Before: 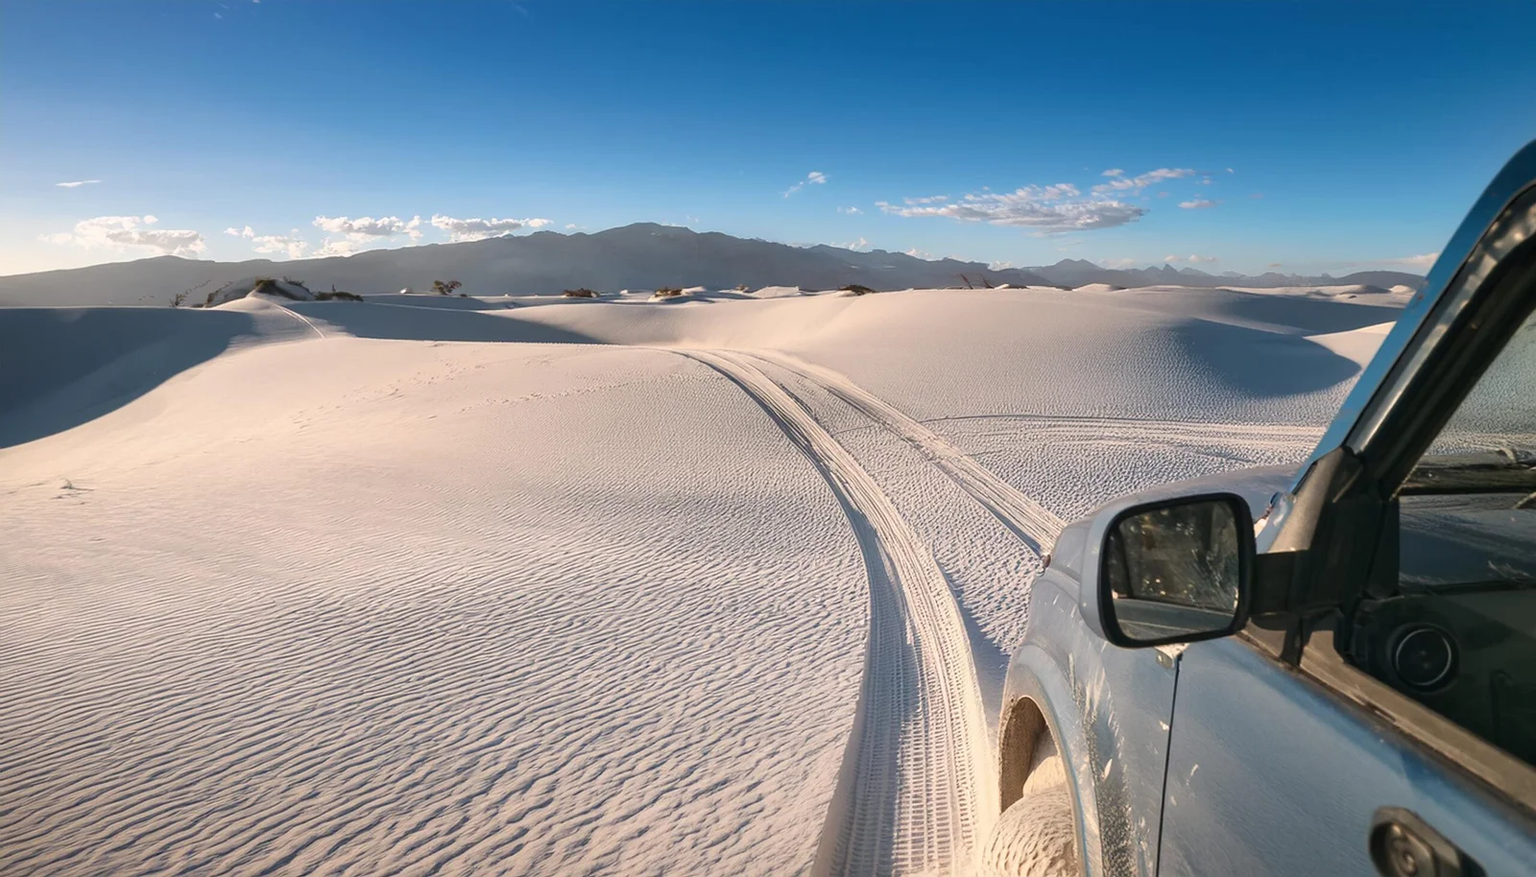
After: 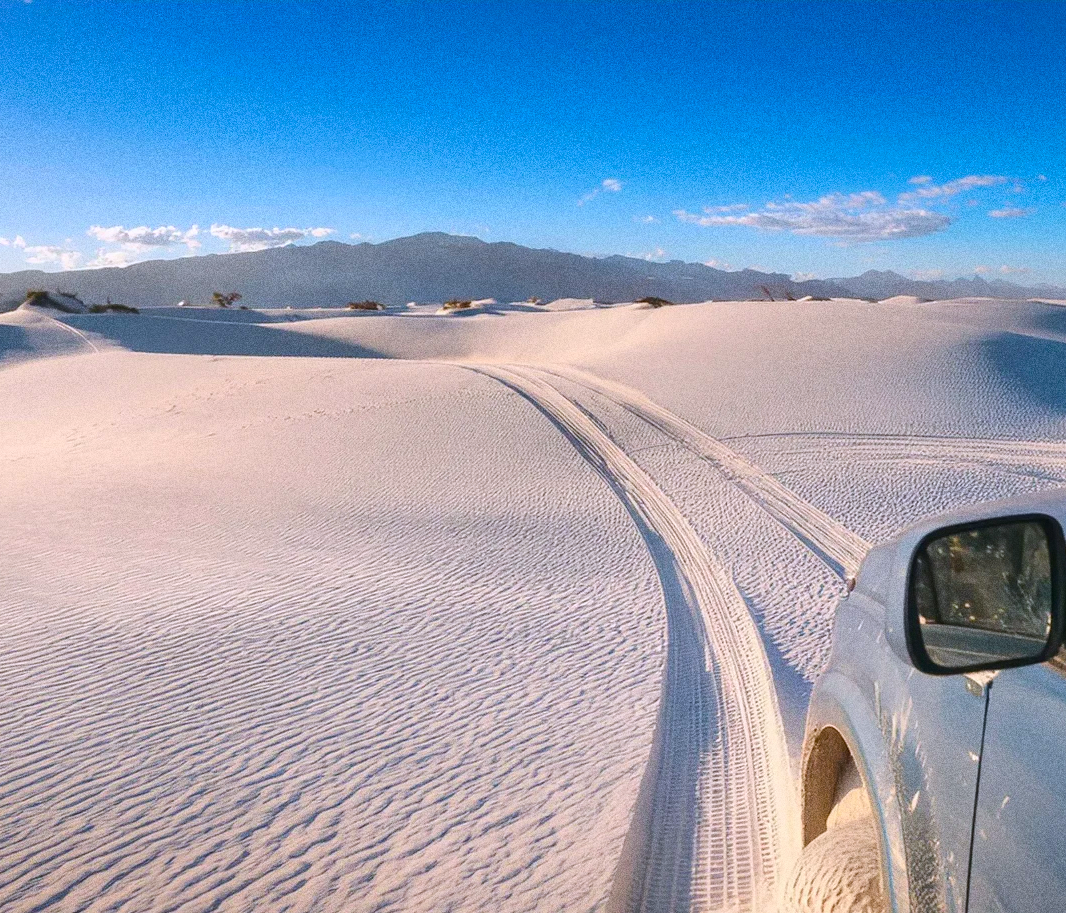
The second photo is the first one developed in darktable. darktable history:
crop and rotate: left 15.055%, right 18.278%
grain: coarseness 0.09 ISO, strength 40%
white balance: red 0.984, blue 1.059
color balance rgb: perceptual saturation grading › global saturation 25%, perceptual brilliance grading › mid-tones 10%, perceptual brilliance grading › shadows 15%, global vibrance 20%
